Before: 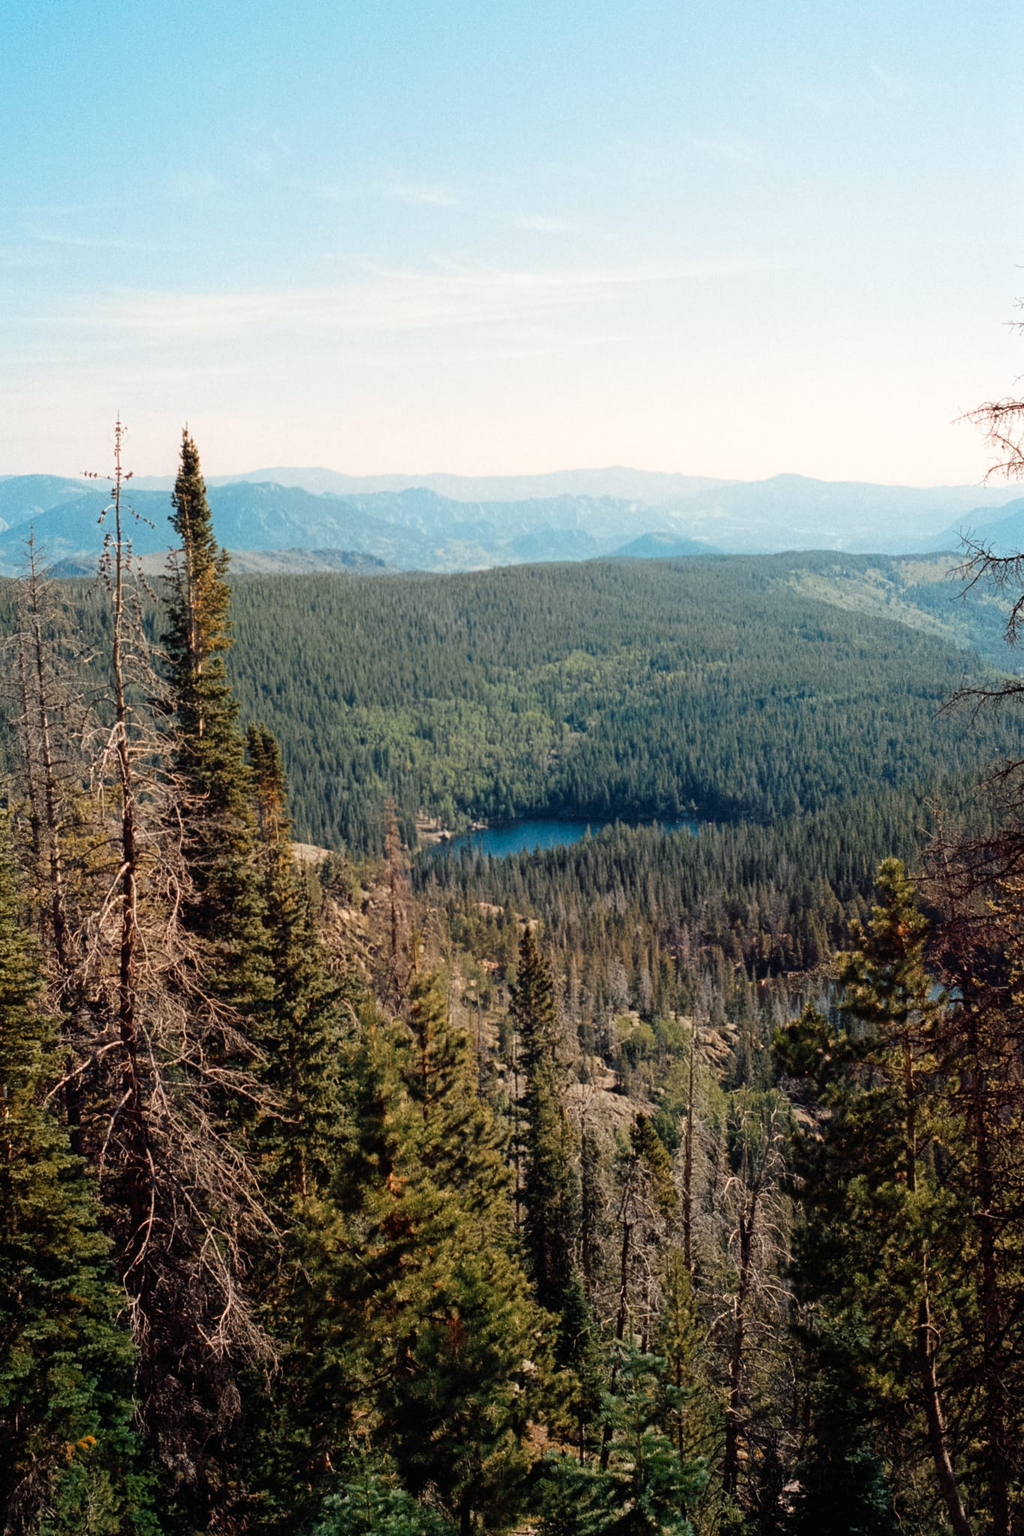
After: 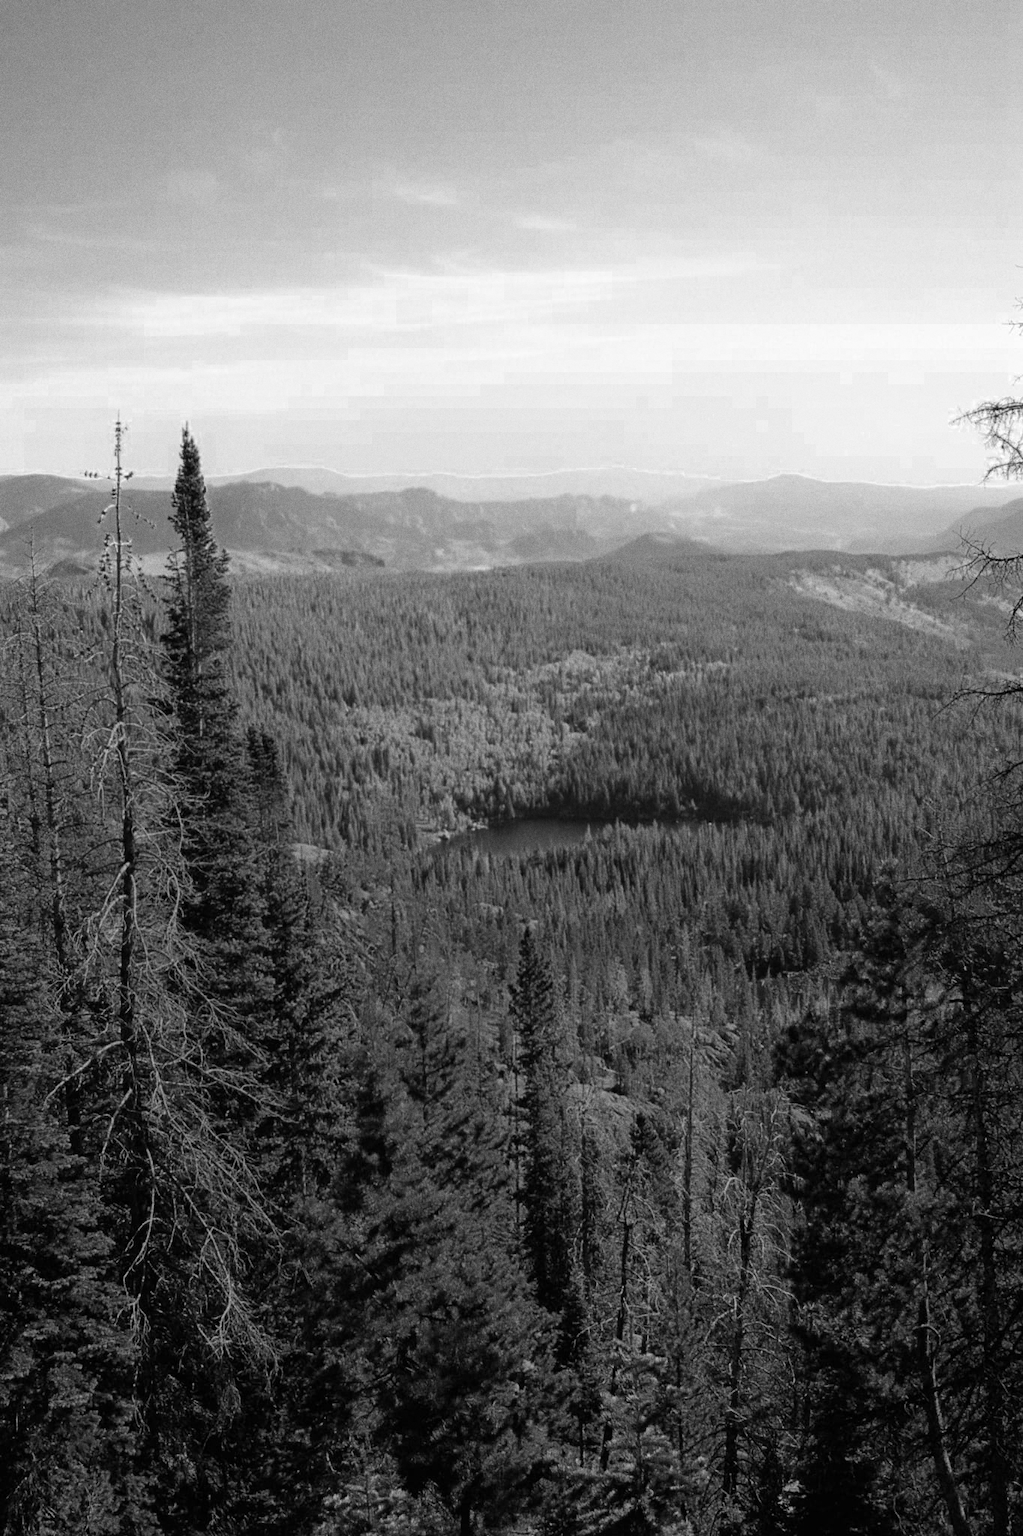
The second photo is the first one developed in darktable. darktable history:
grain: coarseness 0.47 ISO
color zones: curves: ch0 [(0.002, 0.429) (0.121, 0.212) (0.198, 0.113) (0.276, 0.344) (0.331, 0.541) (0.41, 0.56) (0.482, 0.289) (0.619, 0.227) (0.721, 0.18) (0.821, 0.435) (0.928, 0.555) (1, 0.587)]; ch1 [(0, 0) (0.143, 0) (0.286, 0) (0.429, 0) (0.571, 0) (0.714, 0) (0.857, 0)]
